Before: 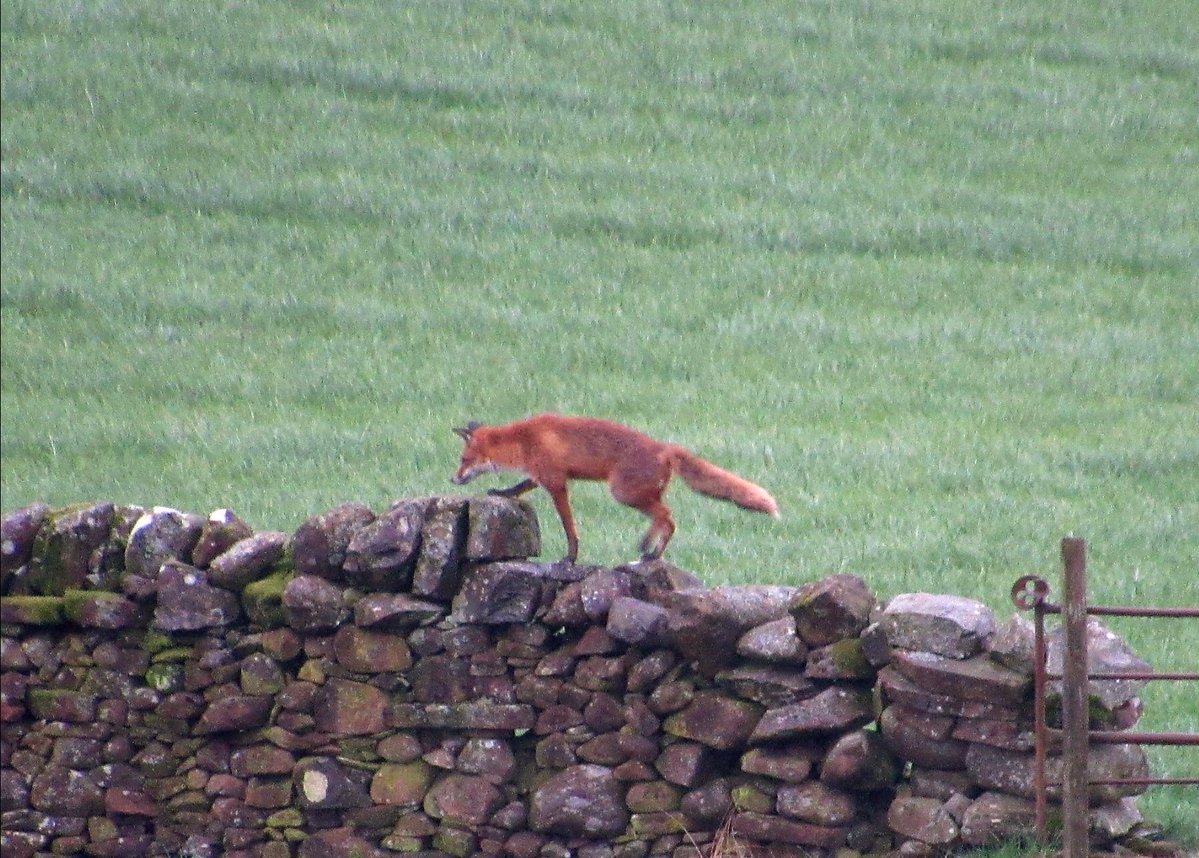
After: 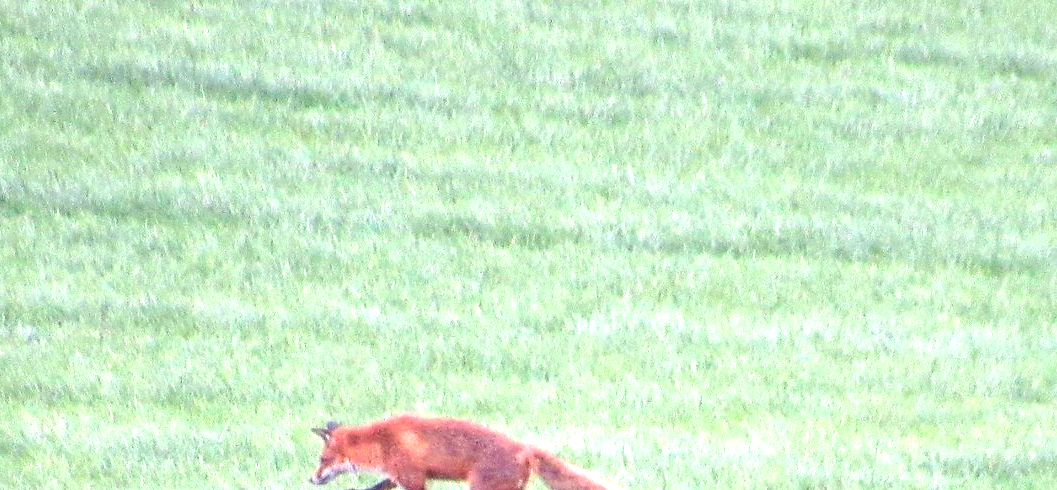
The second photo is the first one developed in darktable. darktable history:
local contrast: detail 110%
crop and rotate: left 11.812%, bottom 42.776%
white balance: emerald 1
exposure: black level correction 0, exposure 1.2 EV, compensate exposure bias true, compensate highlight preservation false
